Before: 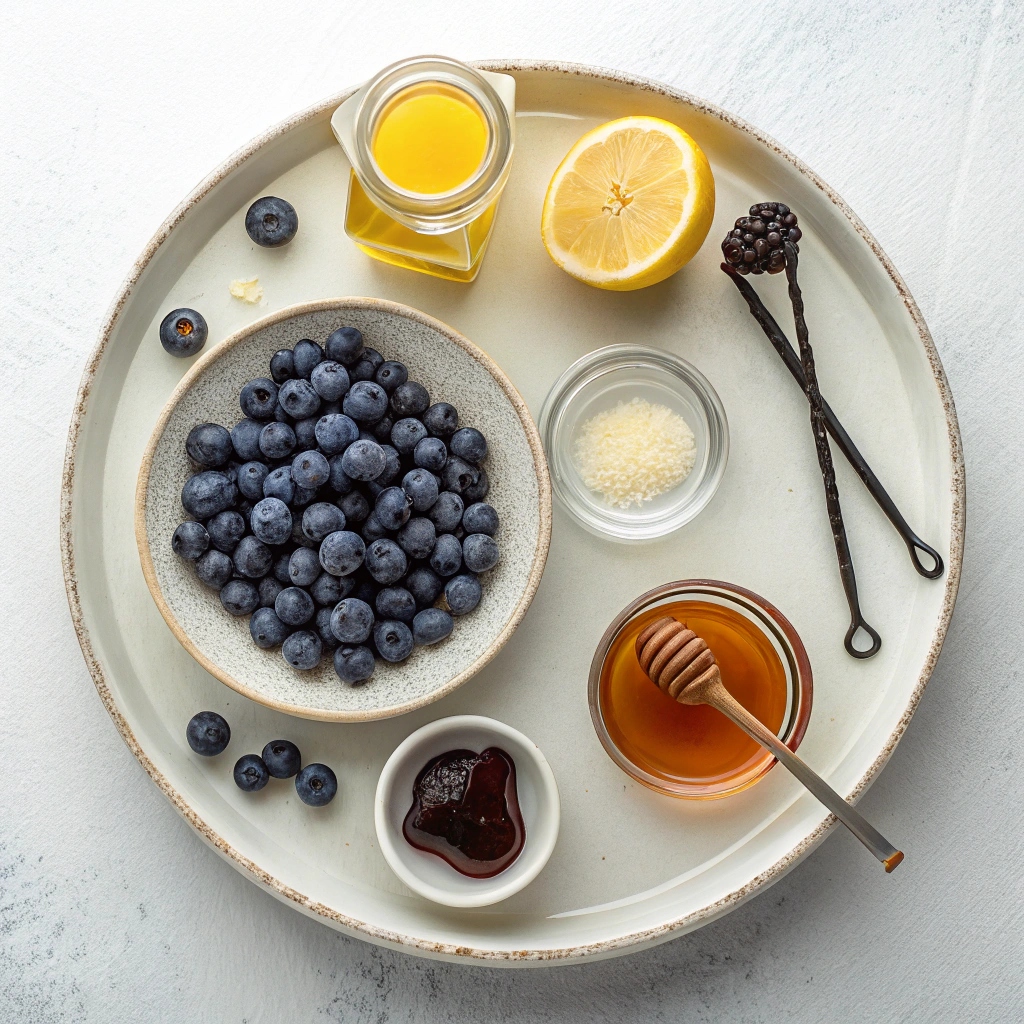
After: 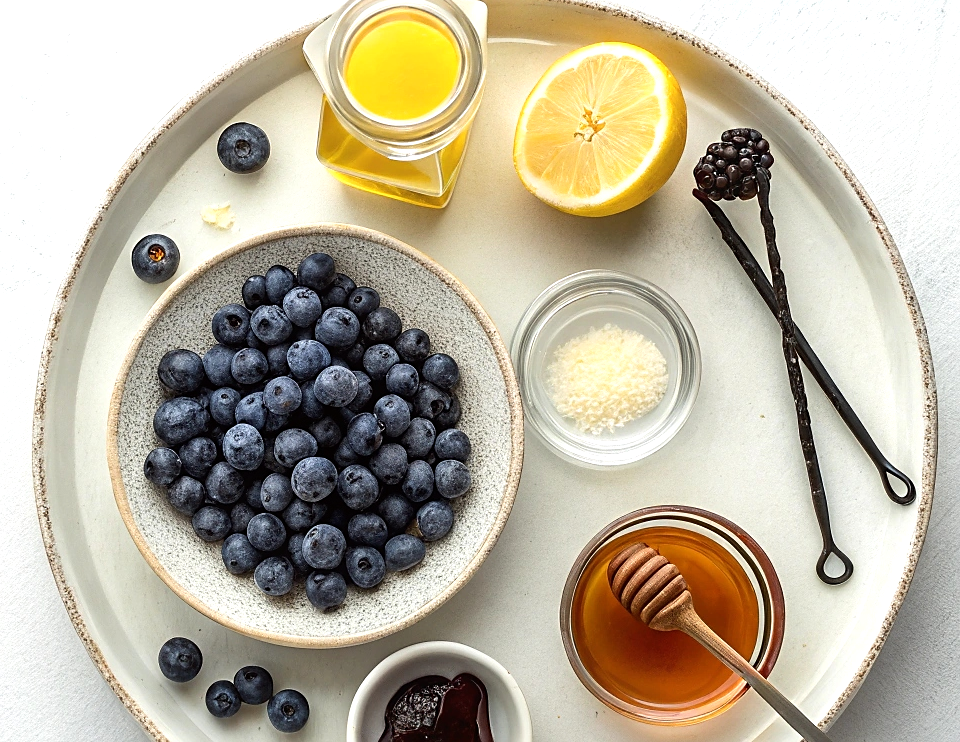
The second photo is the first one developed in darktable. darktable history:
crop: left 2.737%, top 7.287%, right 3.421%, bottom 20.179%
tone equalizer: -8 EV -0.417 EV, -7 EV -0.389 EV, -6 EV -0.333 EV, -5 EV -0.222 EV, -3 EV 0.222 EV, -2 EV 0.333 EV, -1 EV 0.389 EV, +0 EV 0.417 EV, edges refinement/feathering 500, mask exposure compensation -1.57 EV, preserve details no
sharpen: radius 1.559, amount 0.373, threshold 1.271
